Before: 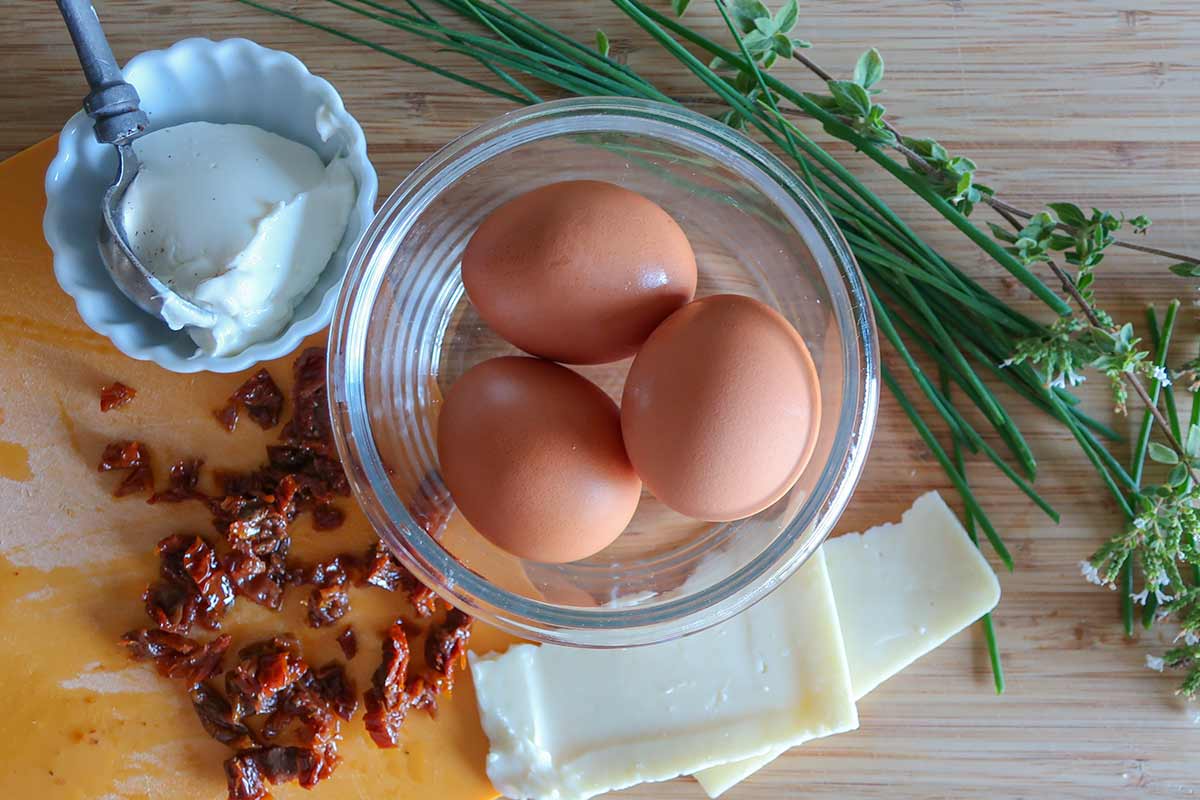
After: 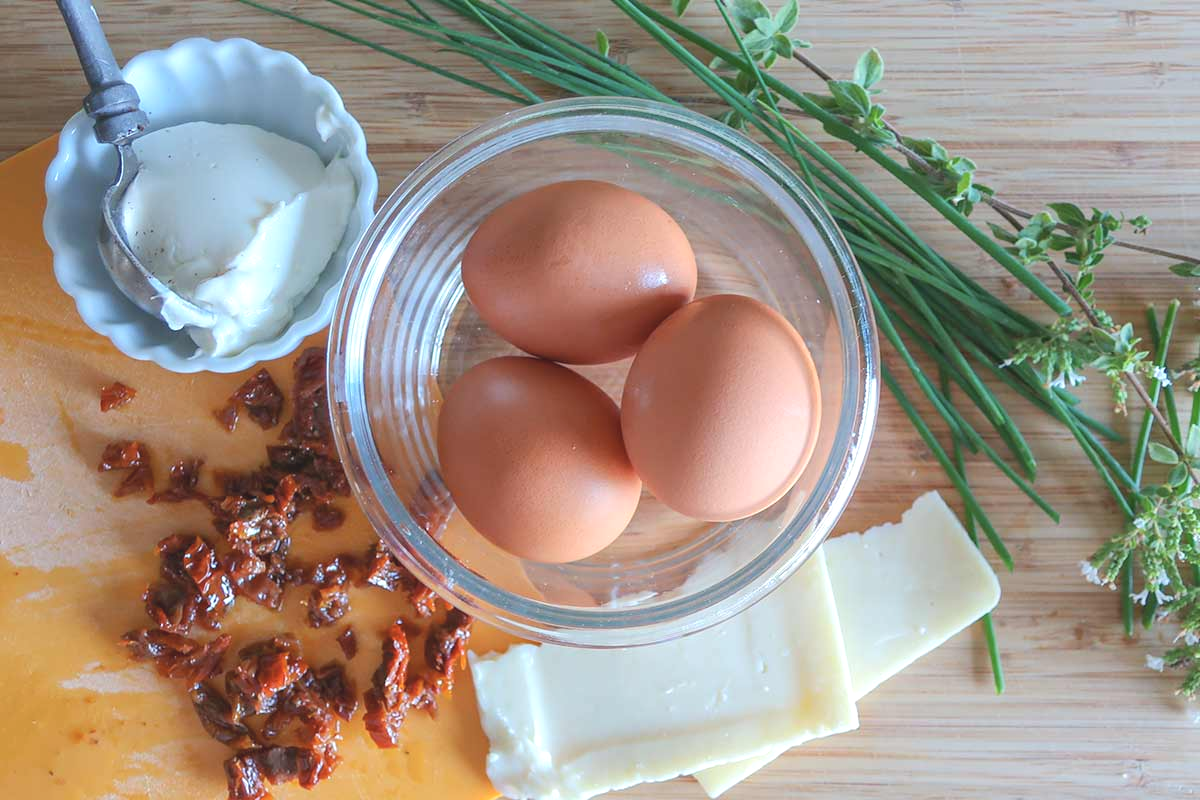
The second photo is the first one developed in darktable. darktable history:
contrast brightness saturation: contrast -0.138, brightness 0.049, saturation -0.135
exposure: black level correction 0, exposure 0.5 EV, compensate highlight preservation false
